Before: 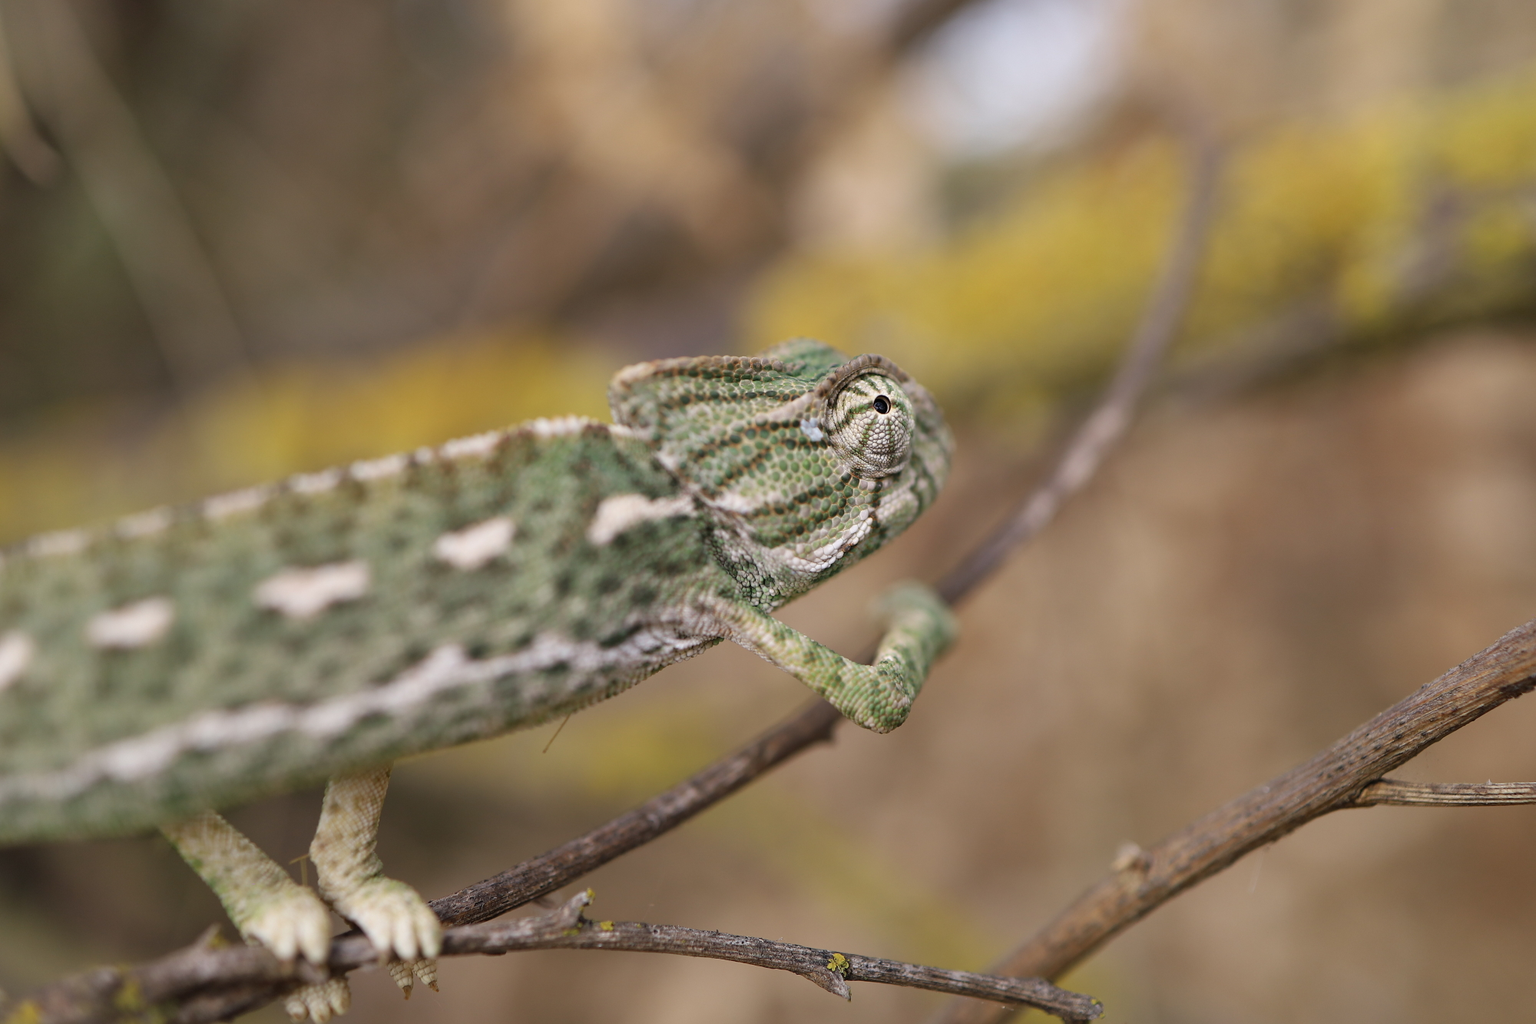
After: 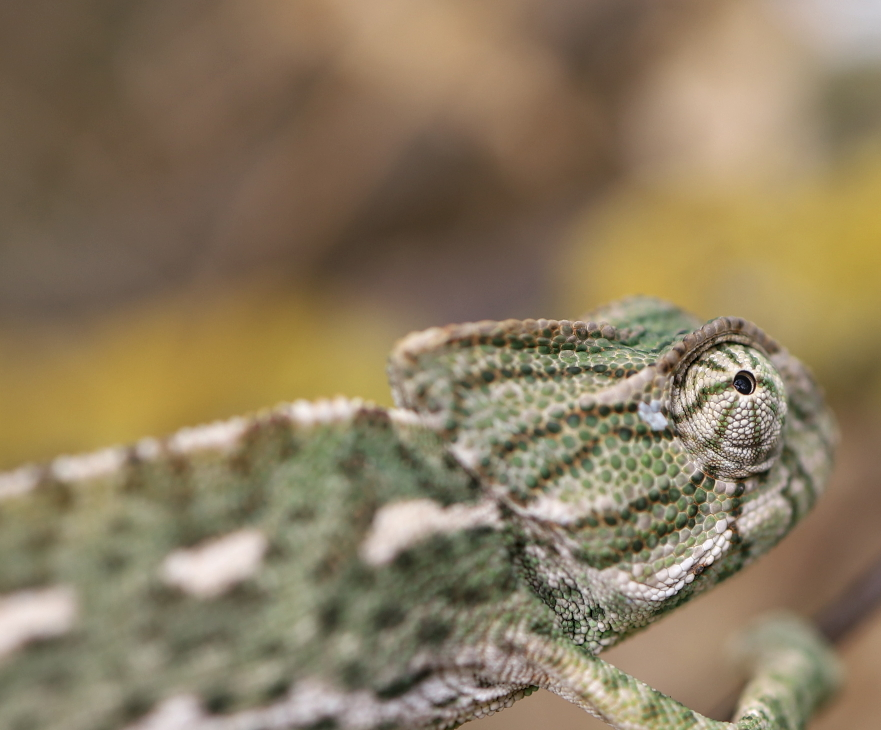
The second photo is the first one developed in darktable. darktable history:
crop: left 20.248%, top 10.86%, right 35.675%, bottom 34.321%
local contrast: on, module defaults
